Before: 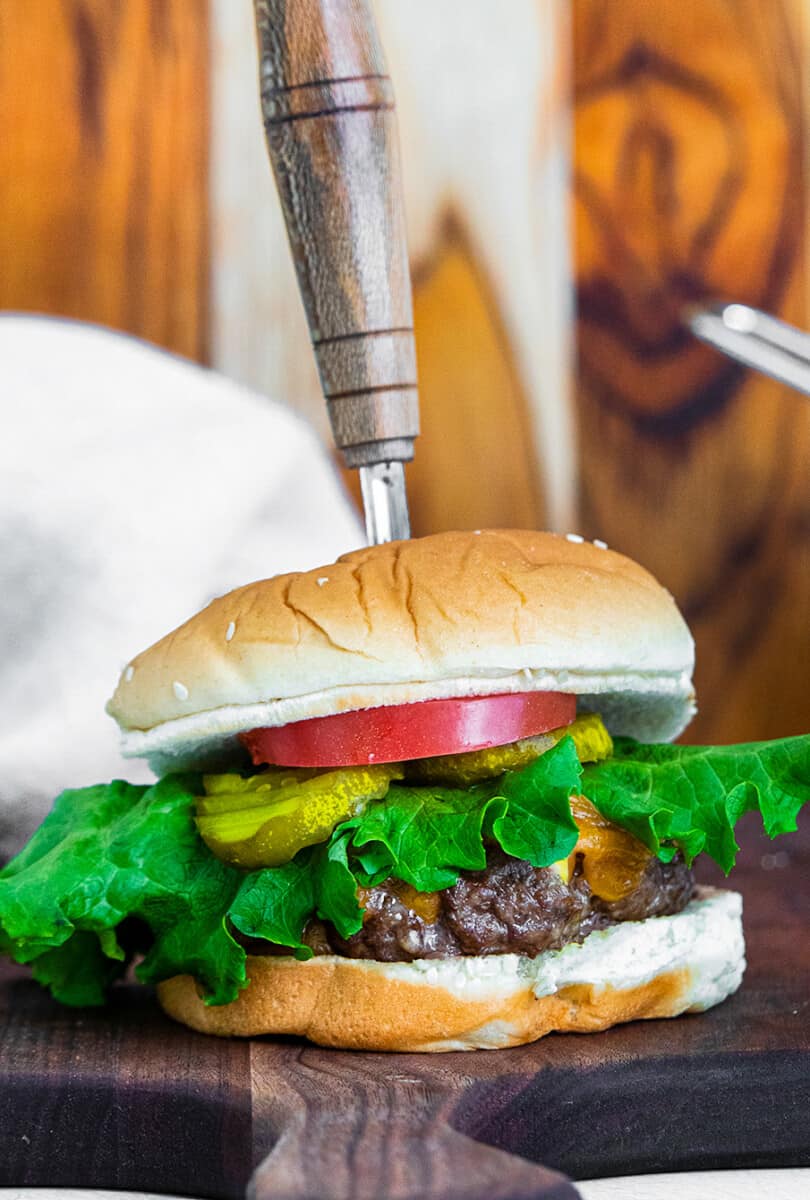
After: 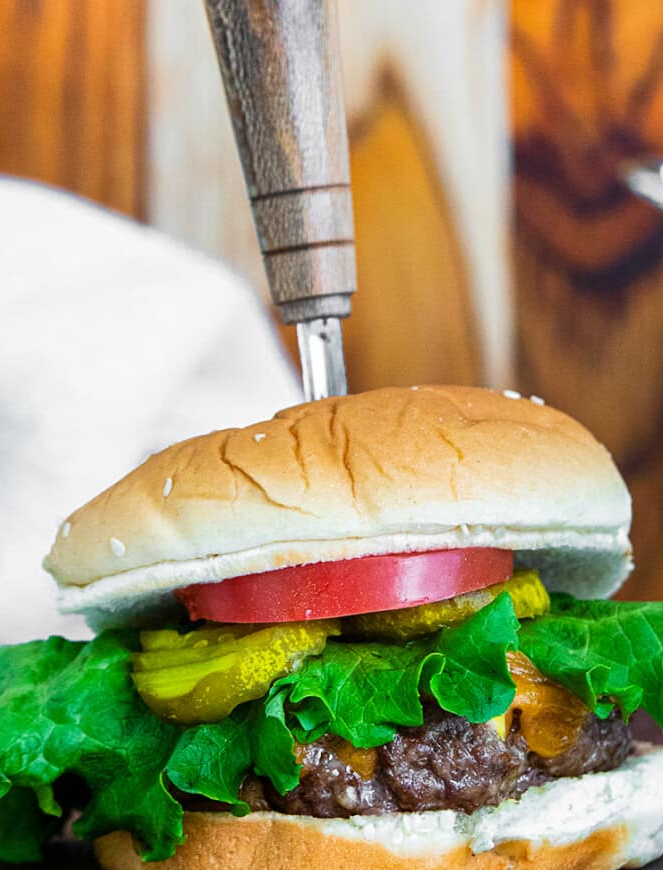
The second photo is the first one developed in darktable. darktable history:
crop: left 7.817%, top 12.023%, right 10.23%, bottom 15.432%
